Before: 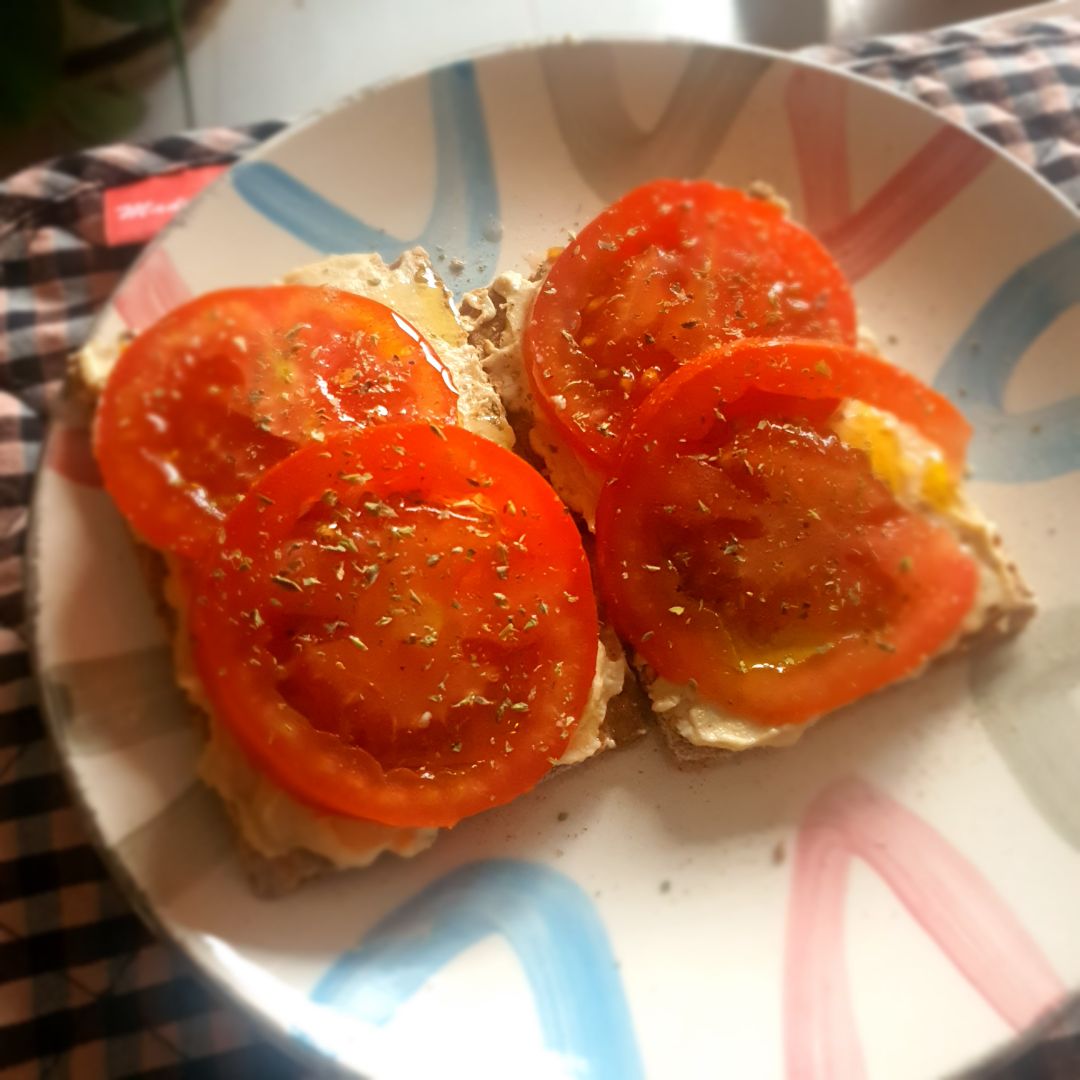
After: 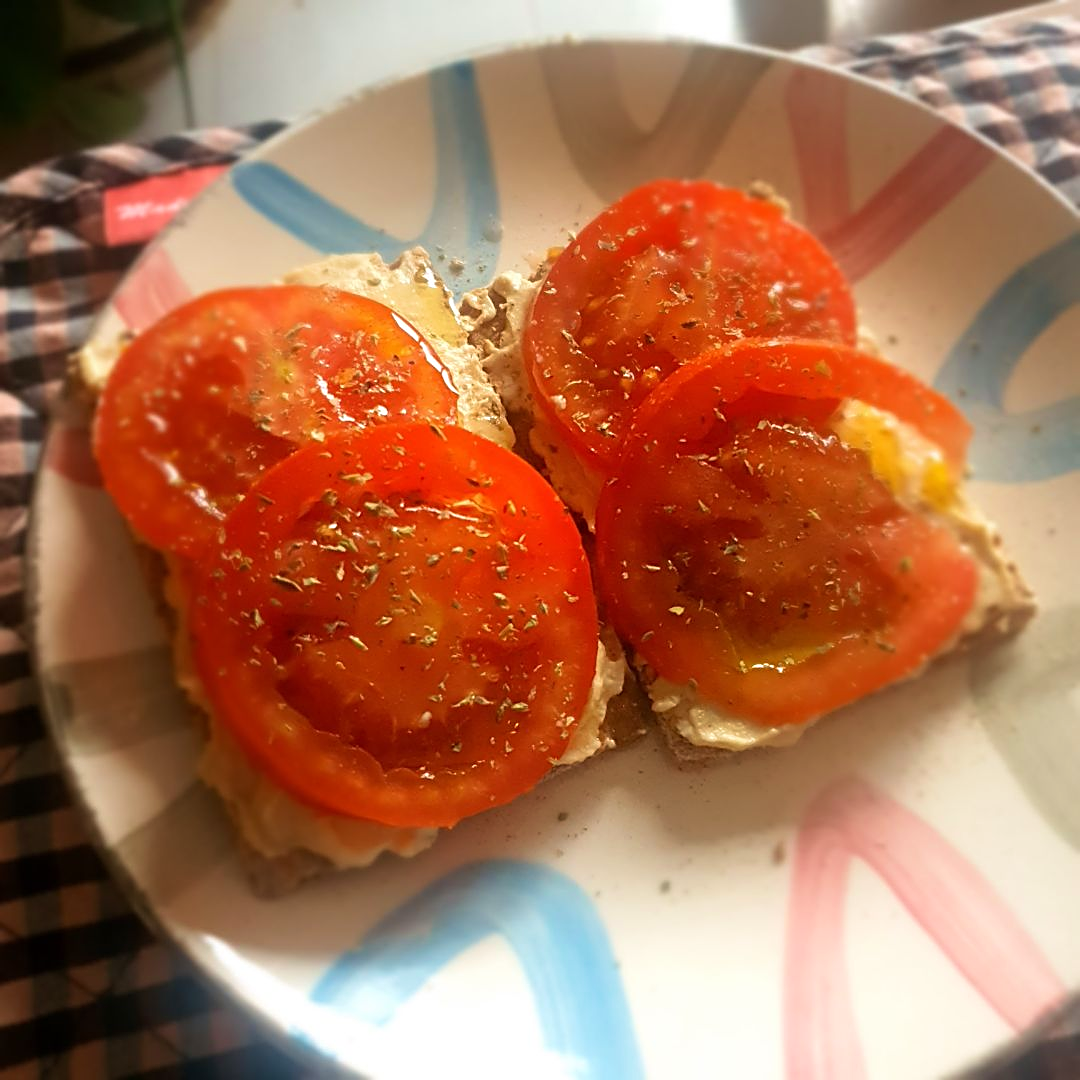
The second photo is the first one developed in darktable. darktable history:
sharpen: on, module defaults
velvia: strength 24.8%
